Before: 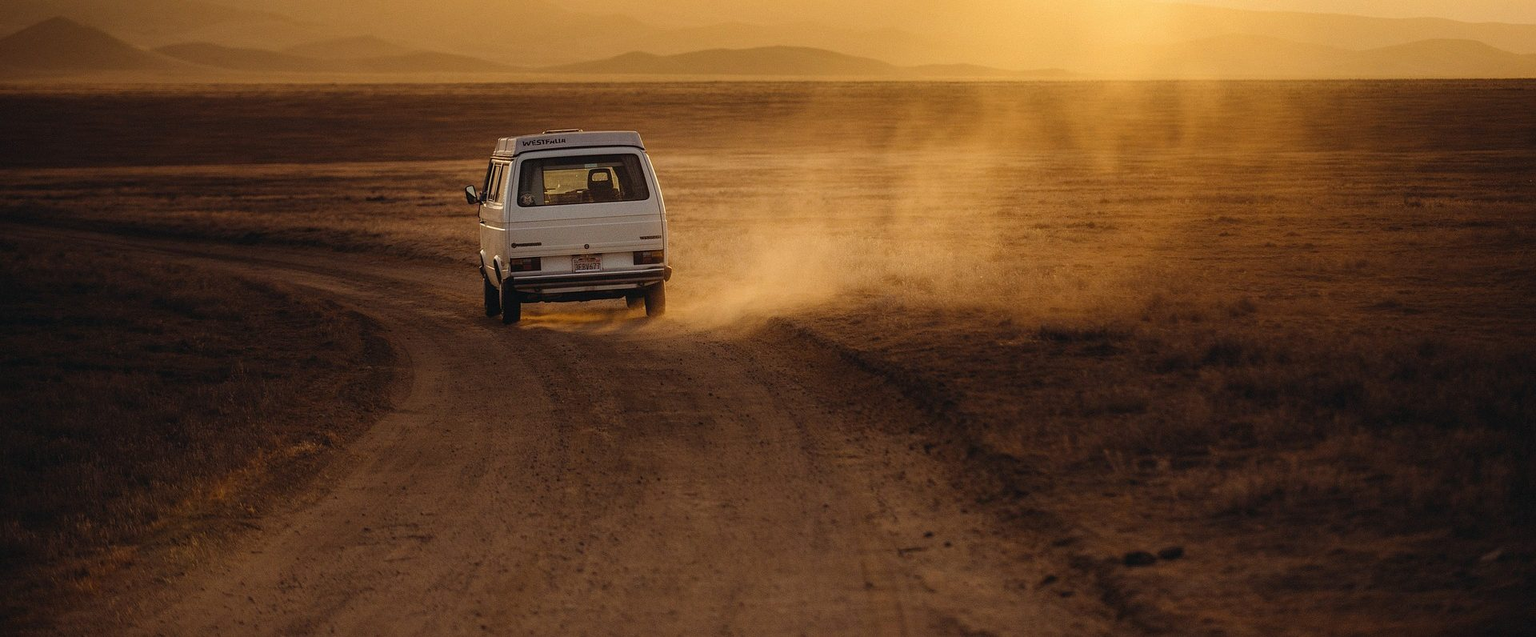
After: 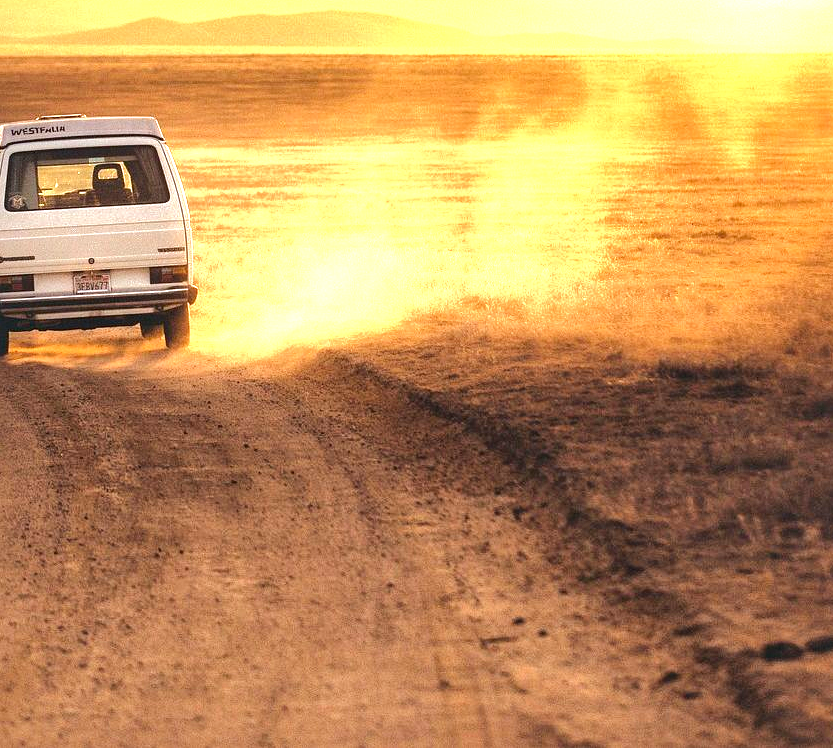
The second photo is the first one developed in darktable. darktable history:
crop: left 33.452%, top 6.025%, right 23.155%
base curve: curves: ch0 [(0, 0) (0.235, 0.266) (0.503, 0.496) (0.786, 0.72) (1, 1)]
local contrast: mode bilateral grid, contrast 25, coarseness 47, detail 151%, midtone range 0.2
exposure: black level correction 0, exposure 2 EV, compensate highlight preservation false
